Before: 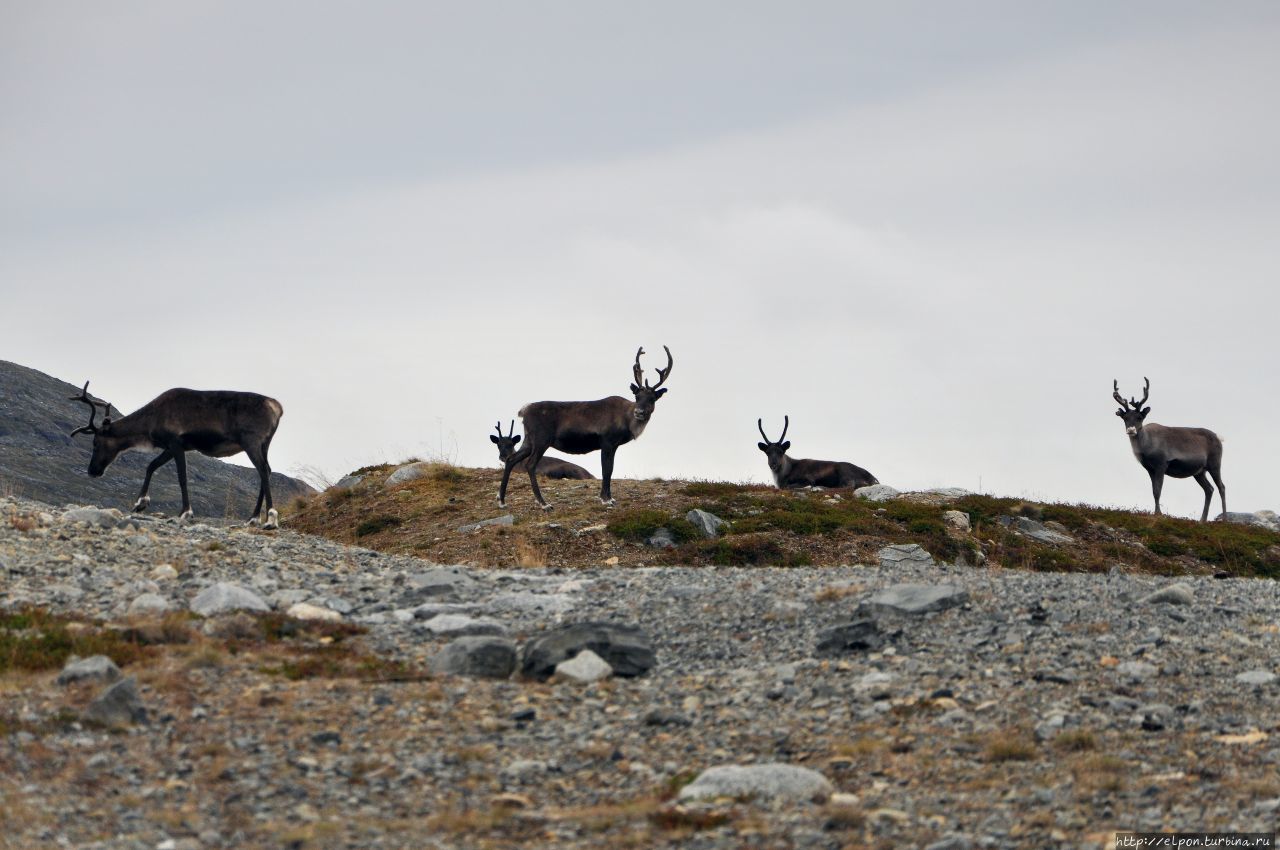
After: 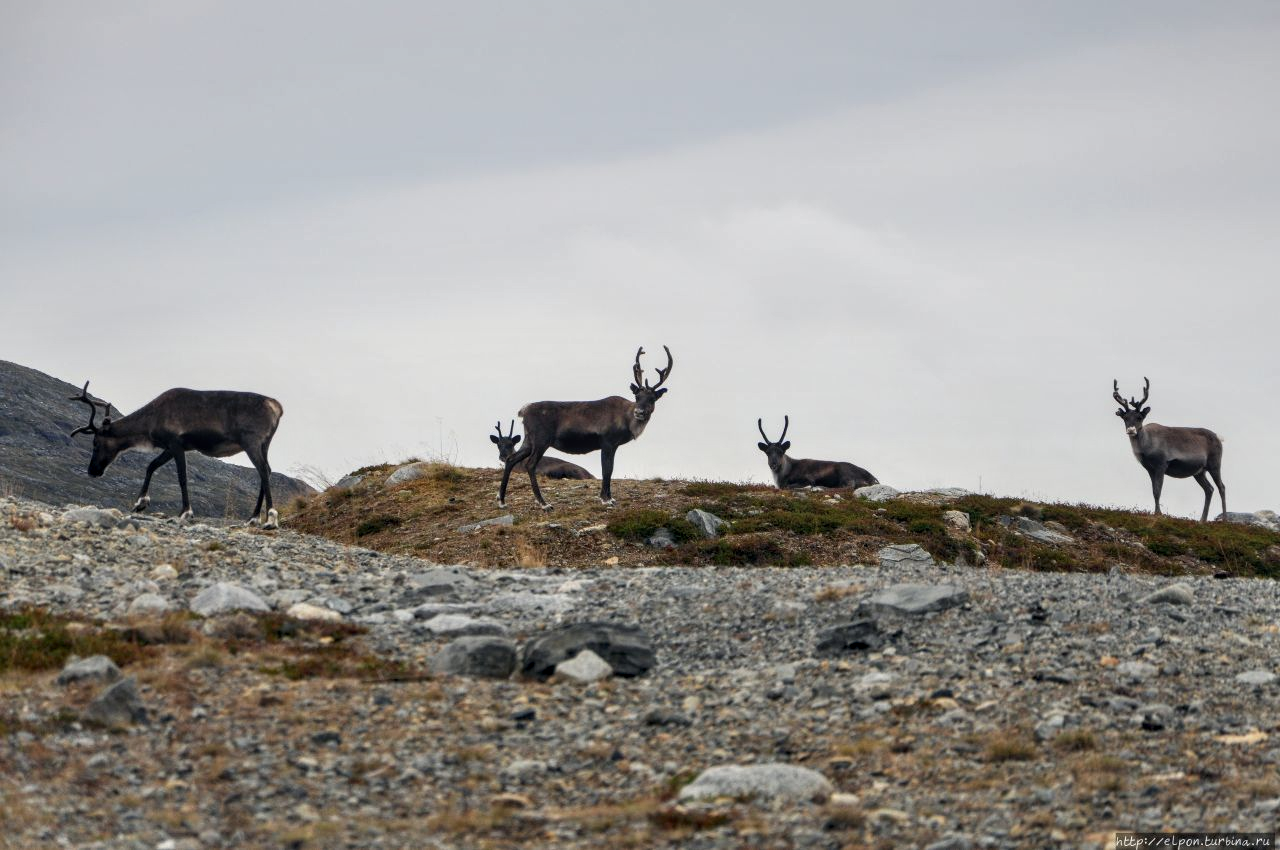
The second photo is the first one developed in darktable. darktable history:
exposure: exposure -0.372 EV, compensate exposure bias true, compensate highlight preservation false
local contrast: on, module defaults
